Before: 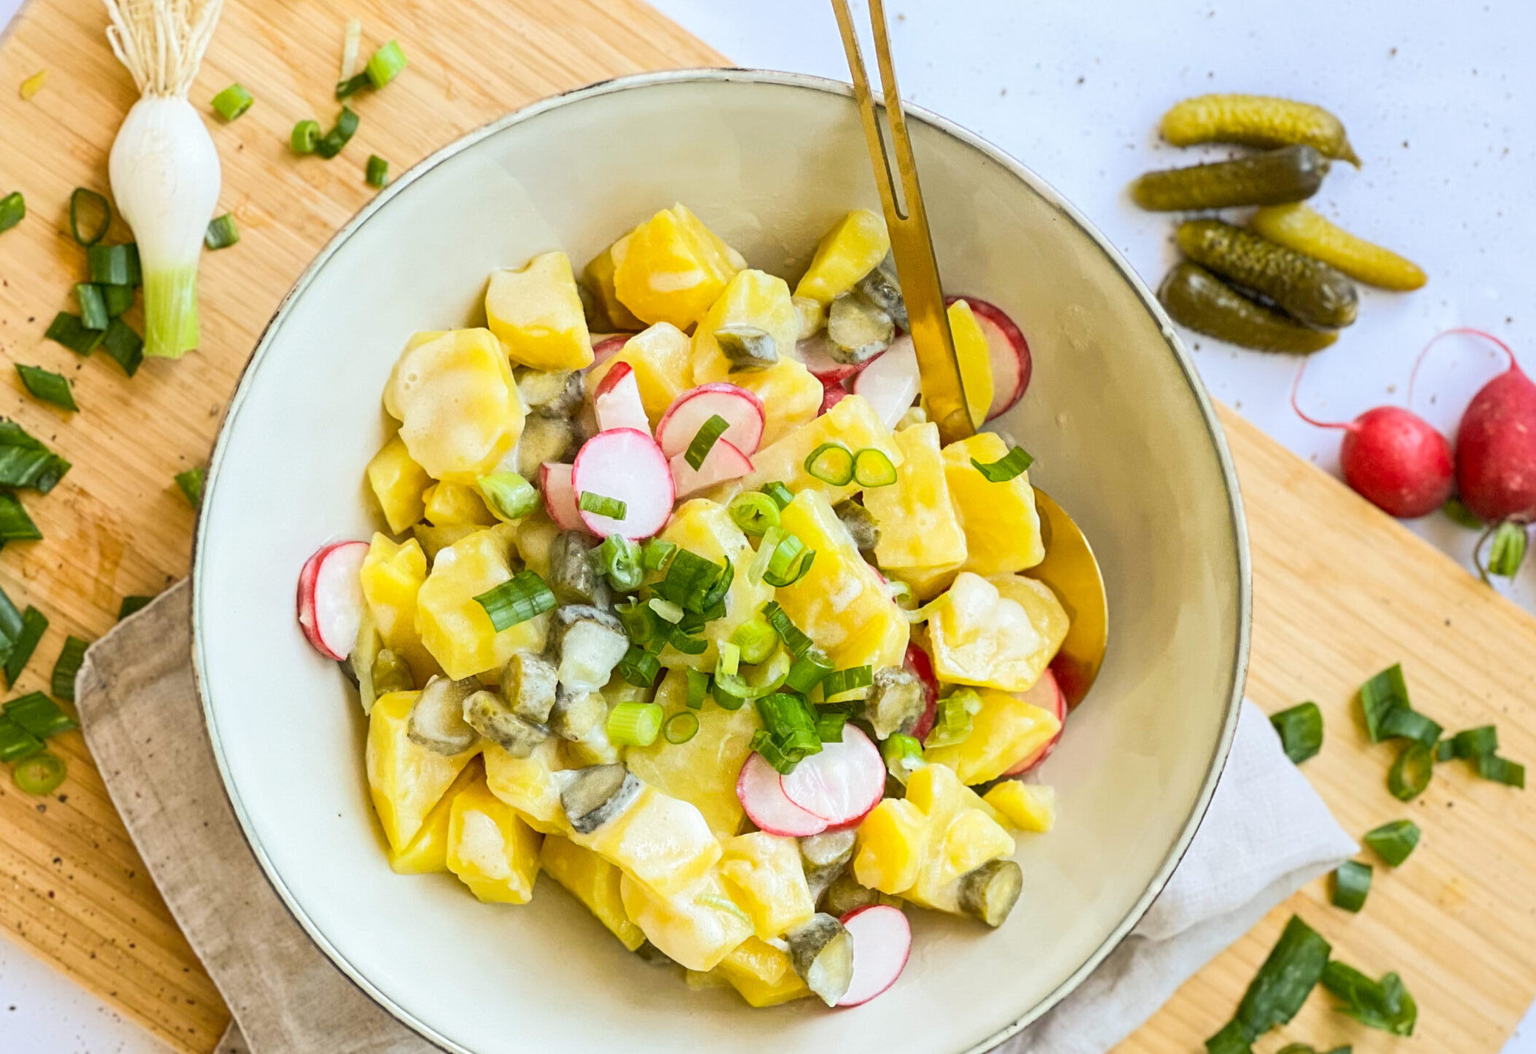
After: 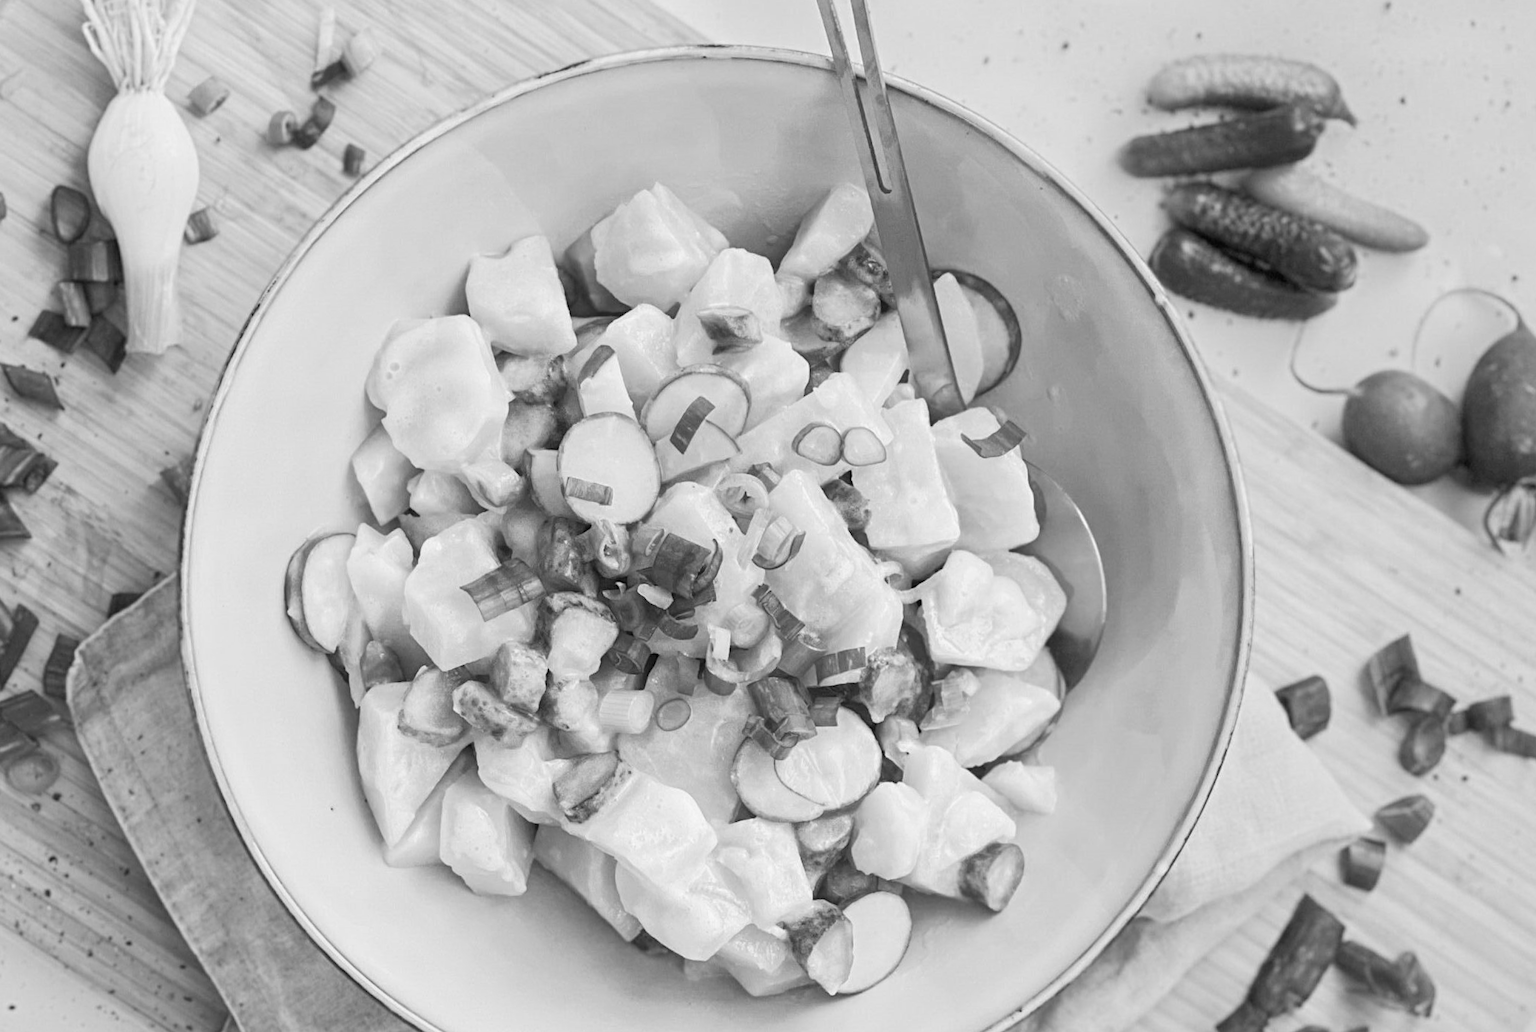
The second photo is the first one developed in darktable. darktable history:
monochrome: a 30.25, b 92.03
rotate and perspective: rotation -1.32°, lens shift (horizontal) -0.031, crop left 0.015, crop right 0.985, crop top 0.047, crop bottom 0.982
